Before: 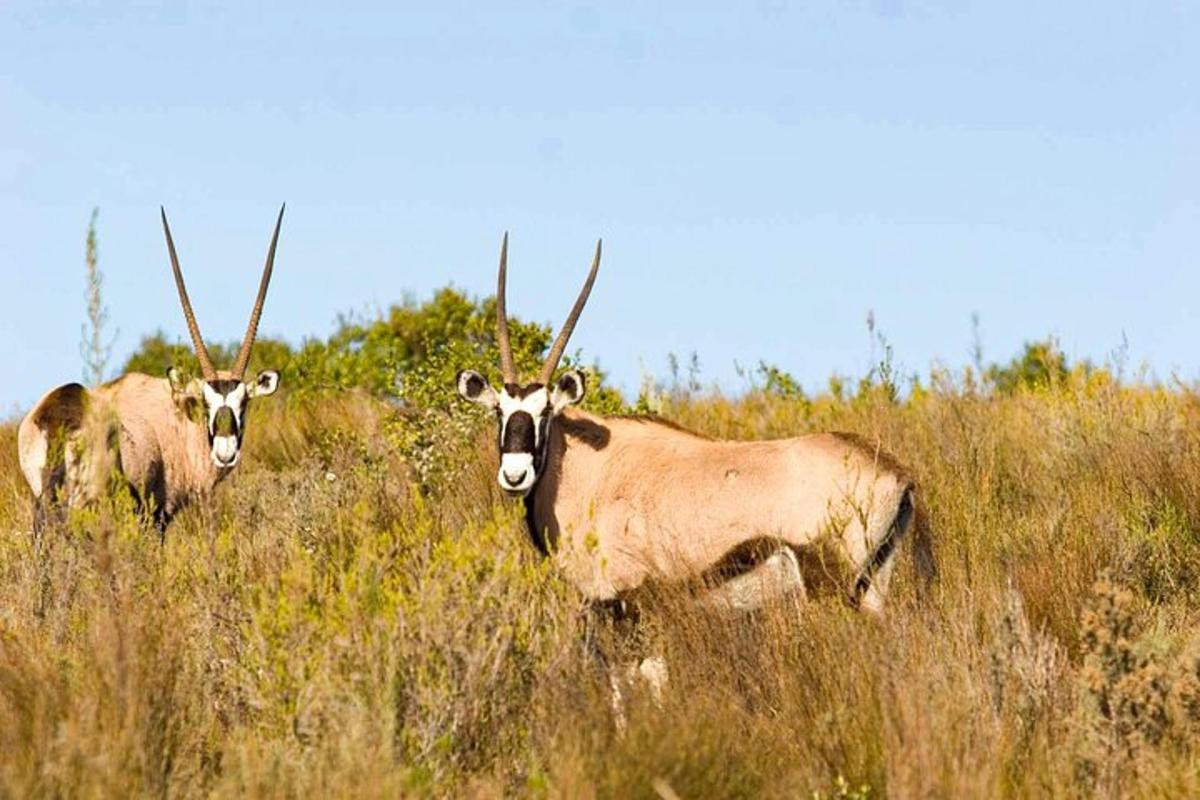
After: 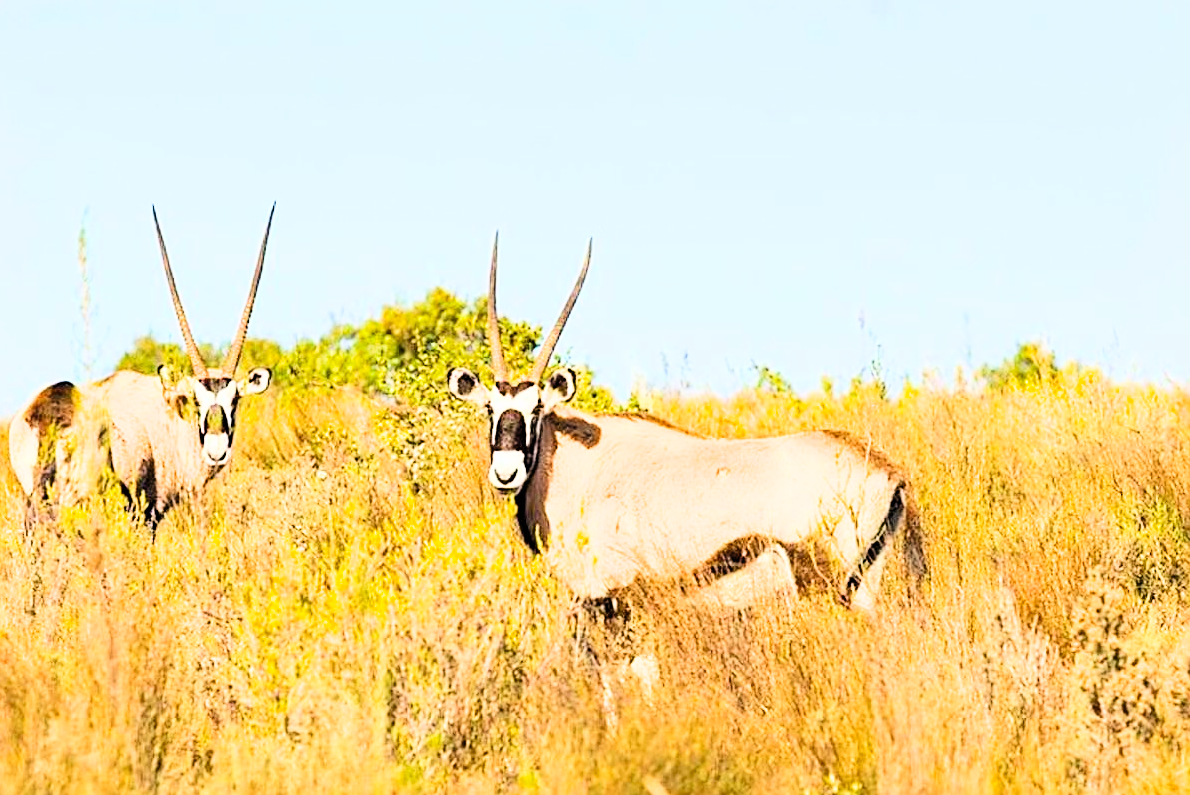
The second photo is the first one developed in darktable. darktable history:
exposure: black level correction 0, exposure 1.199 EV, compensate exposure bias true, compensate highlight preservation false
sharpen: on, module defaults
contrast brightness saturation: contrast 0.205, brightness 0.162, saturation 0.227
crop and rotate: left 0.822%, top 0.295%, bottom 0.311%
filmic rgb: black relative exposure -5.06 EV, white relative exposure 3.97 EV, hardness 2.88, contrast 1.198
